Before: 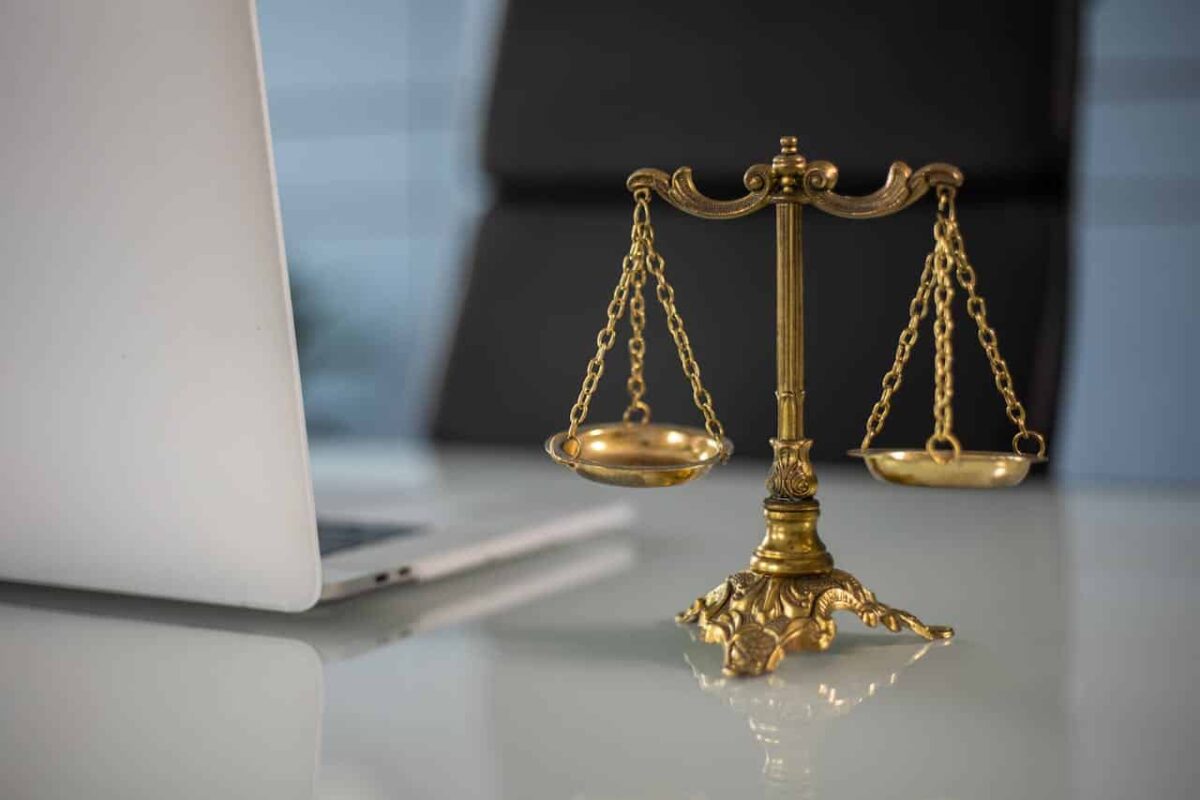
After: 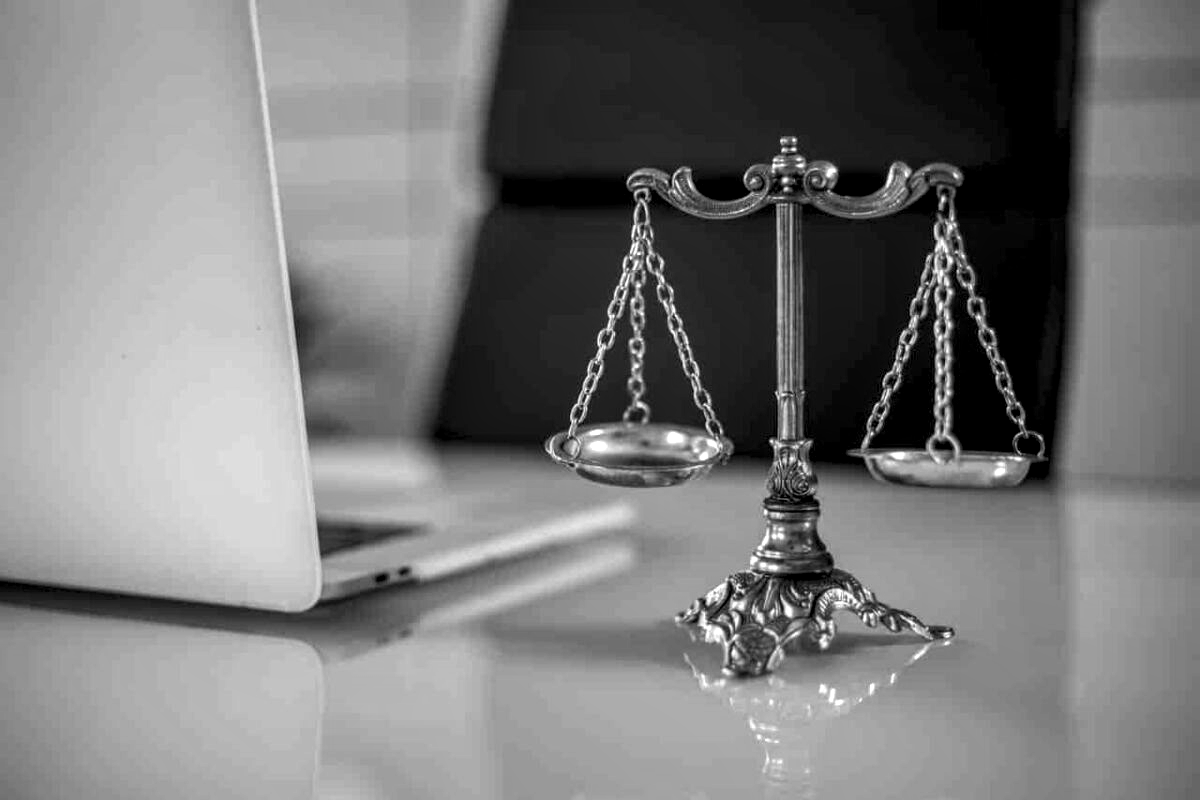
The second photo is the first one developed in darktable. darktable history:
local contrast: highlights 65%, shadows 54%, detail 169%, midtone range 0.514
color zones: curves: ch1 [(0, -0.014) (0.143, -0.013) (0.286, -0.013) (0.429, -0.016) (0.571, -0.019) (0.714, -0.015) (0.857, 0.002) (1, -0.014)]
